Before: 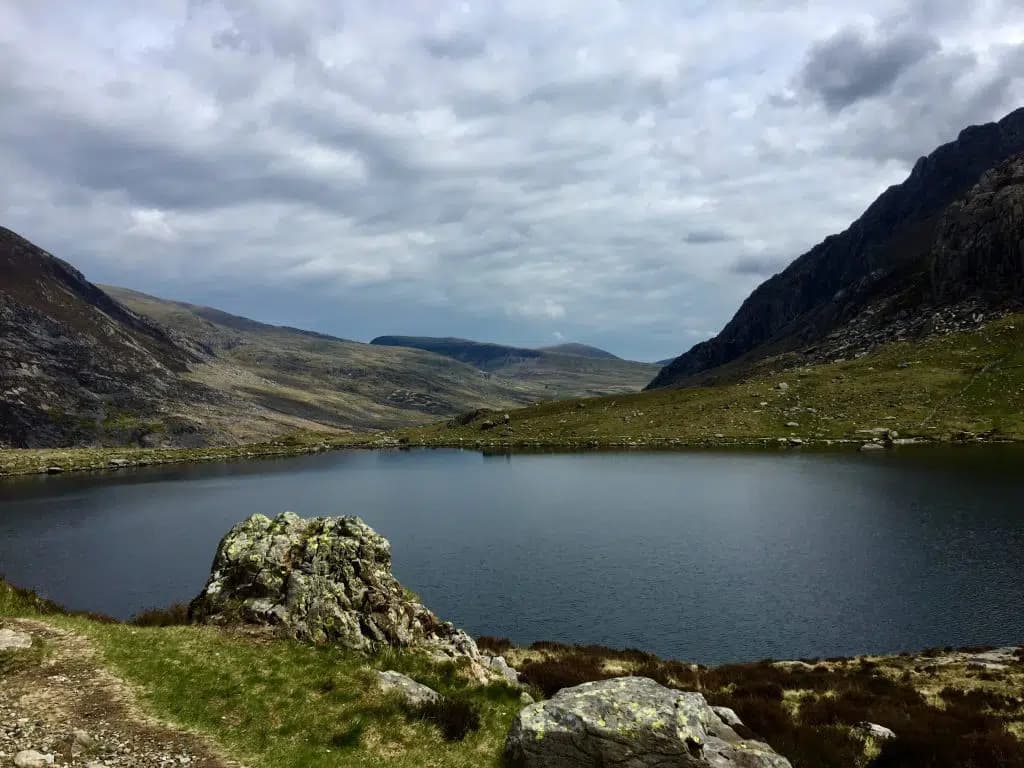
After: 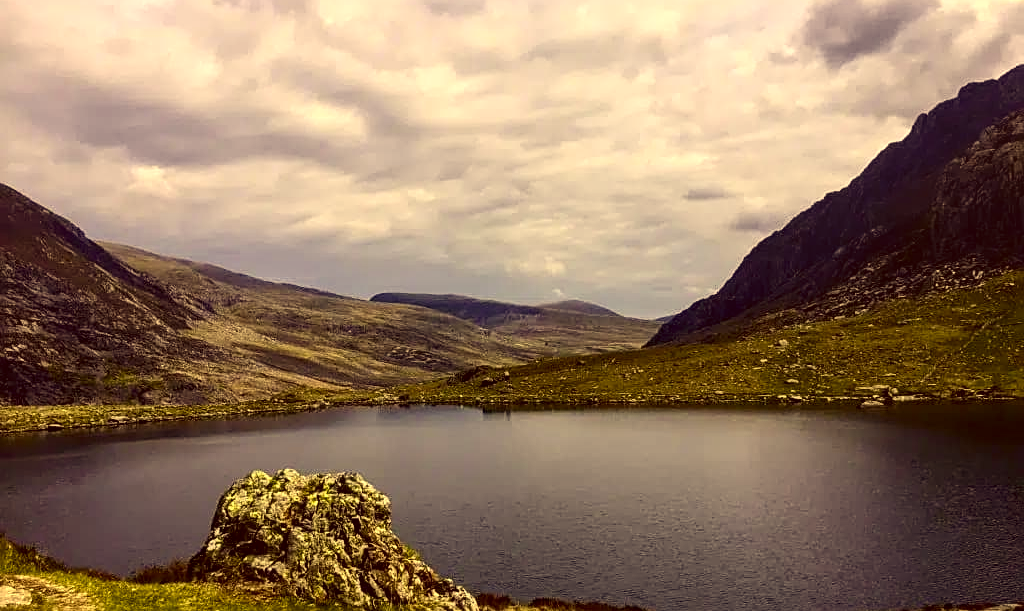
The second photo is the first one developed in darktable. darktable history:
crop and rotate: top 5.656%, bottom 14.784%
color correction: highlights a* 9.62, highlights b* 38.79, shadows a* 14.4, shadows b* 3.68
local contrast: on, module defaults
sharpen: on, module defaults
exposure: black level correction 0.002, exposure 0.296 EV, compensate exposure bias true, compensate highlight preservation false
contrast equalizer: y [[0.6 ×6], [0.55 ×6], [0 ×6], [0 ×6], [0 ×6]], mix -0.196
contrast brightness saturation: contrast 0.15, brightness -0.008, saturation 0.096
